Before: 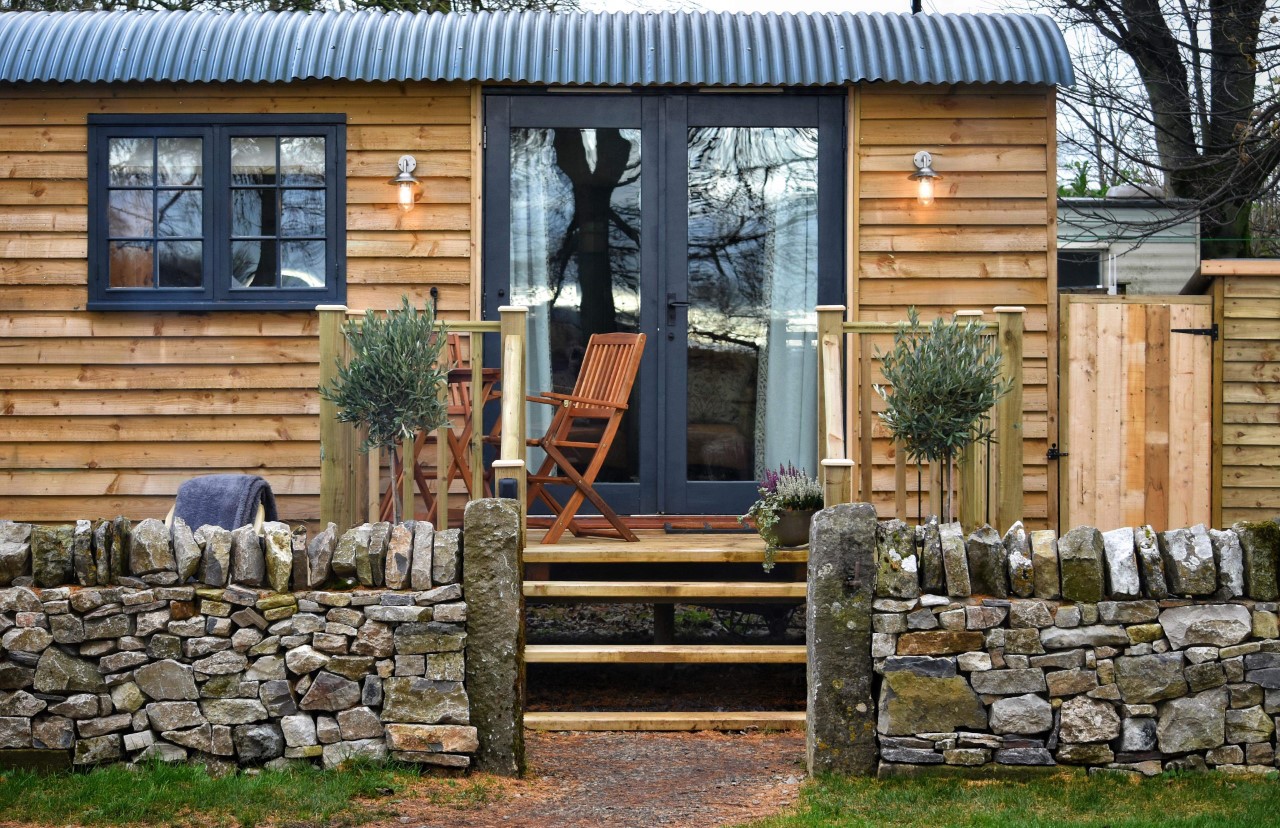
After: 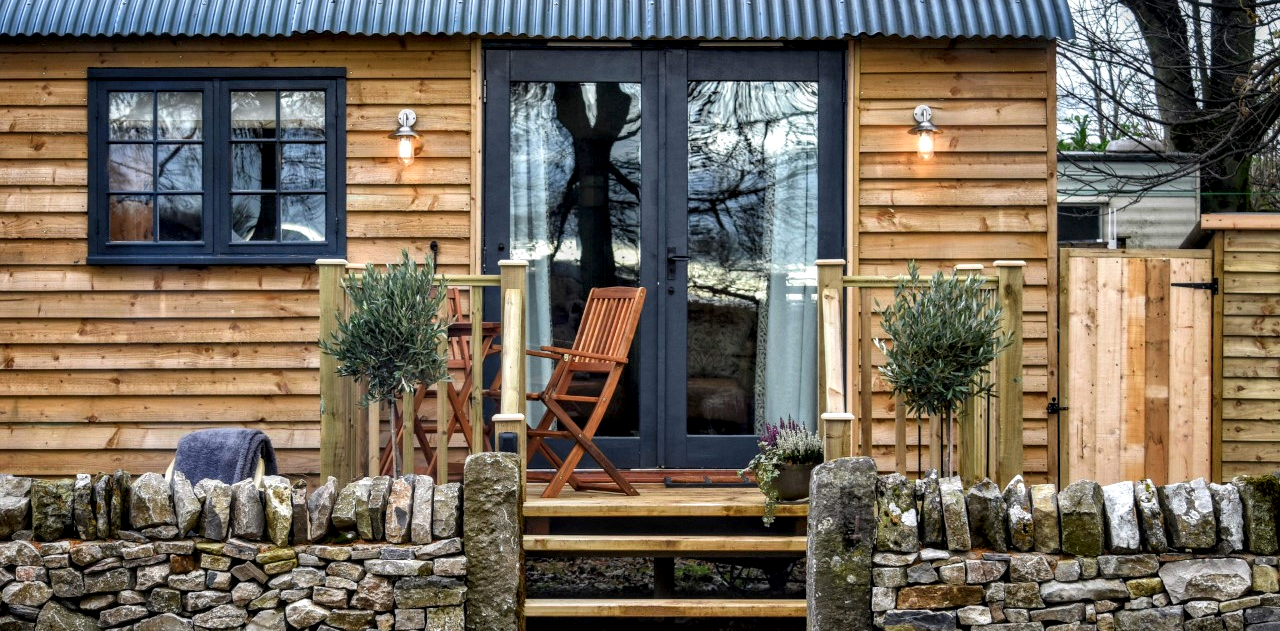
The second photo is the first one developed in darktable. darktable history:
crop: top 5.591%, bottom 18.089%
local contrast: highlights 29%, detail 150%
